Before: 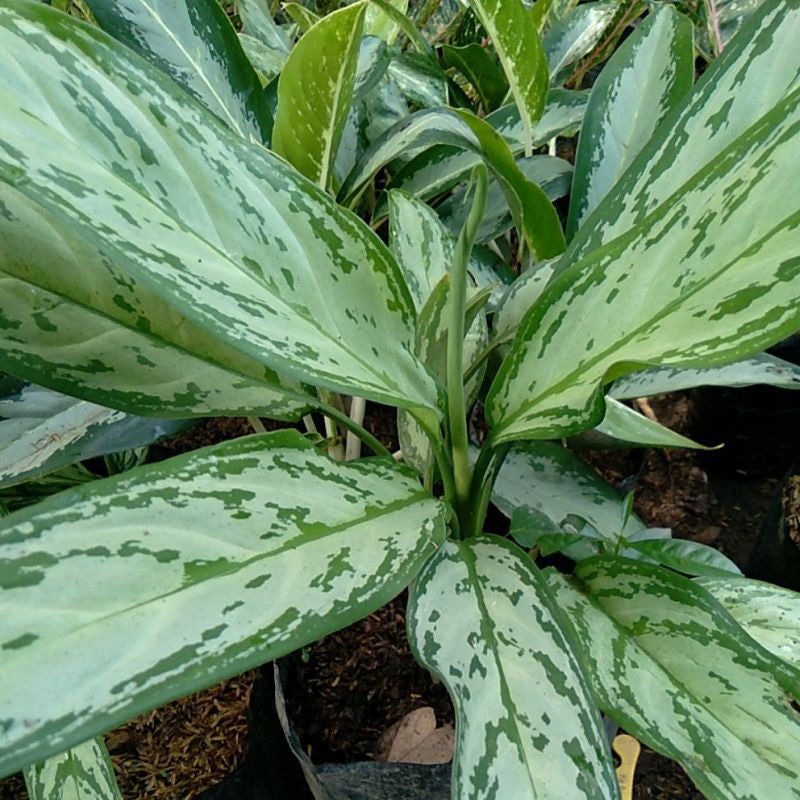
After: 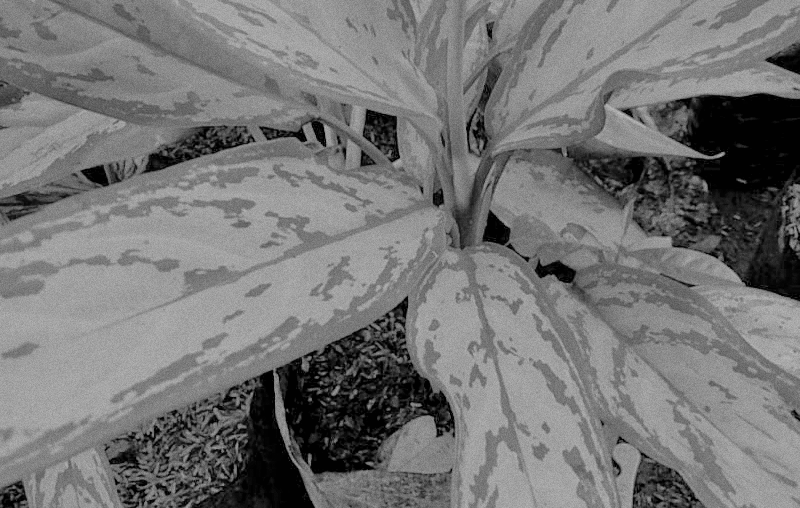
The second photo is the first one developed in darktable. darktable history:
tone equalizer: -7 EV 0.15 EV, -6 EV 0.6 EV, -5 EV 1.15 EV, -4 EV 1.33 EV, -3 EV 1.15 EV, -2 EV 0.6 EV, -1 EV 0.15 EV, mask exposure compensation -0.5 EV
filmic rgb: black relative exposure -16 EV, white relative exposure 8 EV, threshold 3 EV, hardness 4.17, latitude 50%, contrast 0.5, color science v5 (2021), contrast in shadows safe, contrast in highlights safe, enable highlight reconstruction true
crop and rotate: top 36.435%
grain: strength 26%
white balance: red 1.004, blue 1.096
exposure: black level correction 0.001, exposure 0.675 EV, compensate highlight preservation false
color calibration: output gray [0.253, 0.26, 0.487, 0], gray › normalize channels true, illuminant same as pipeline (D50), adaptation XYZ, x 0.346, y 0.359, gamut compression 0
